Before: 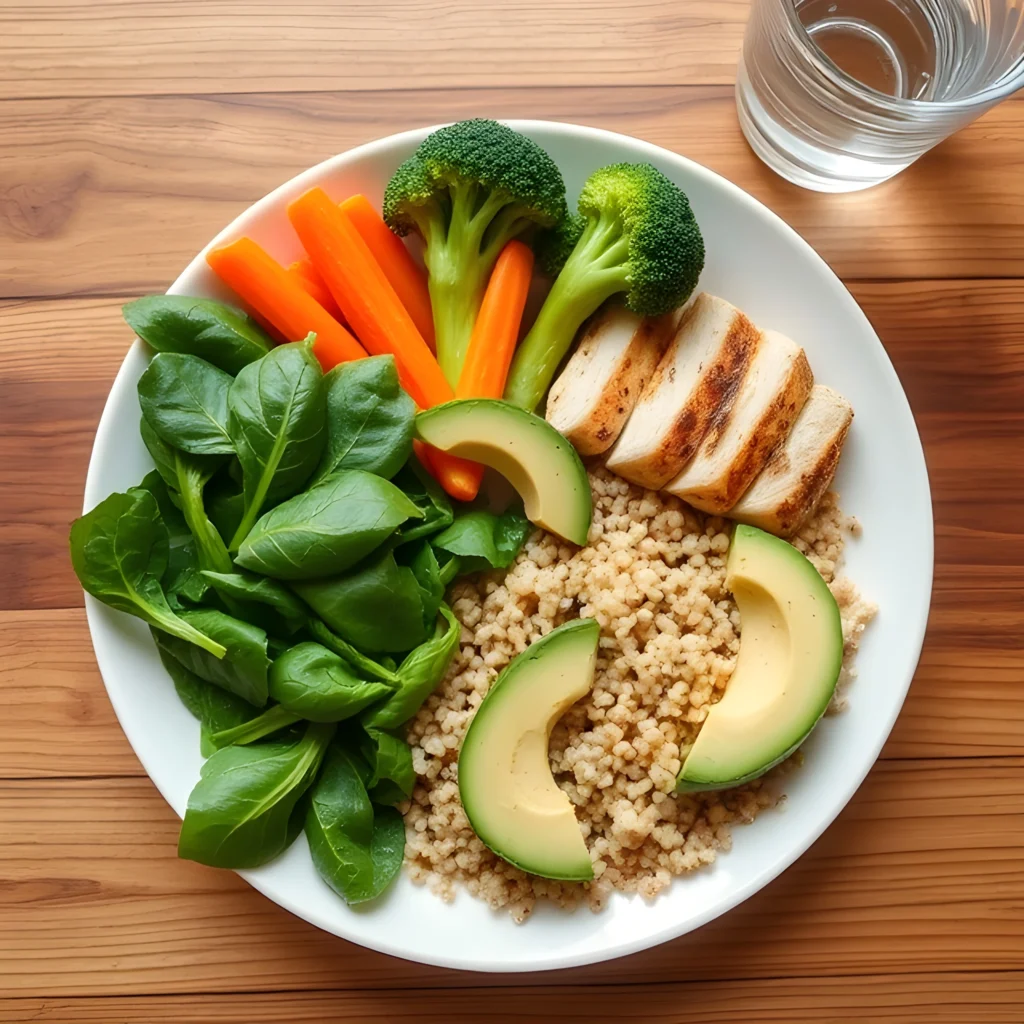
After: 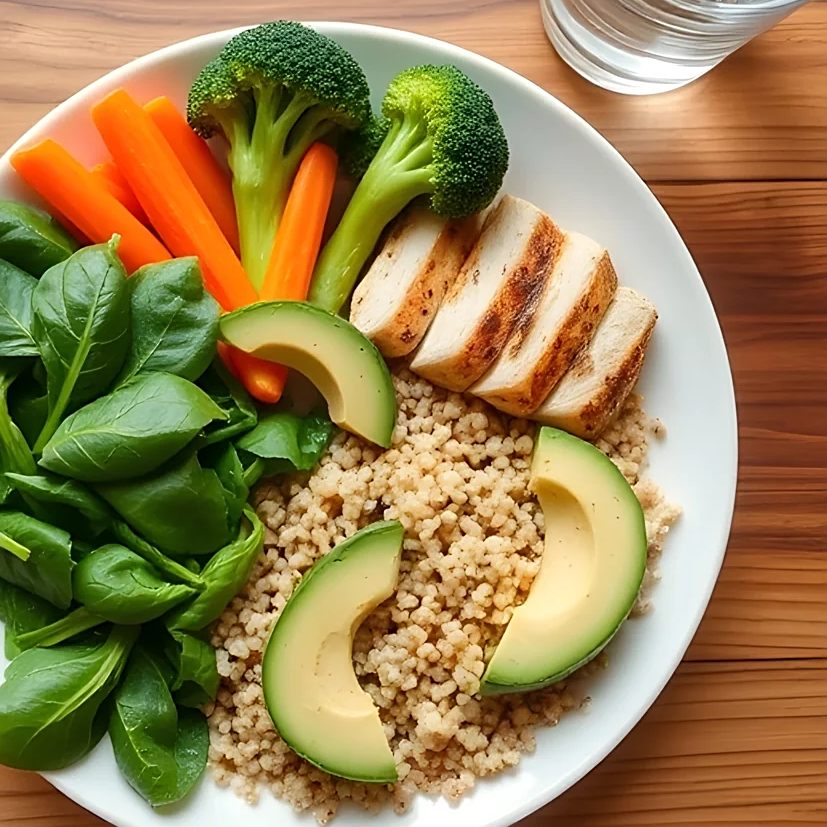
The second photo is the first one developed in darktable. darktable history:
sharpen: on, module defaults
white balance: red 1, blue 1
crop: left 19.159%, top 9.58%, bottom 9.58%
